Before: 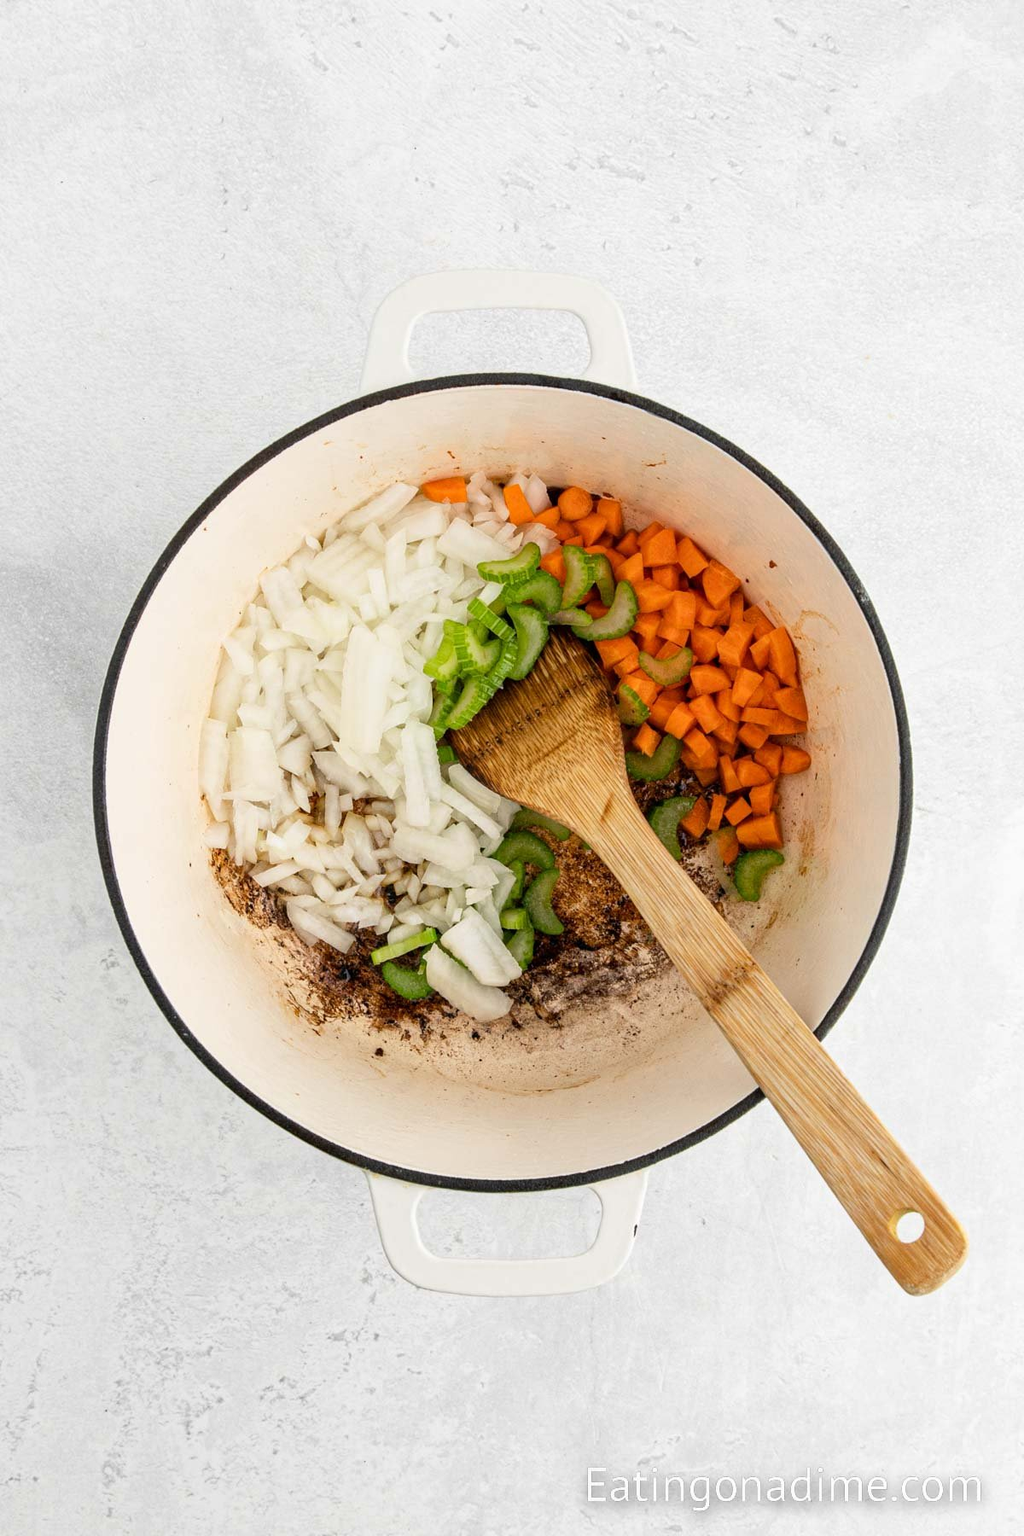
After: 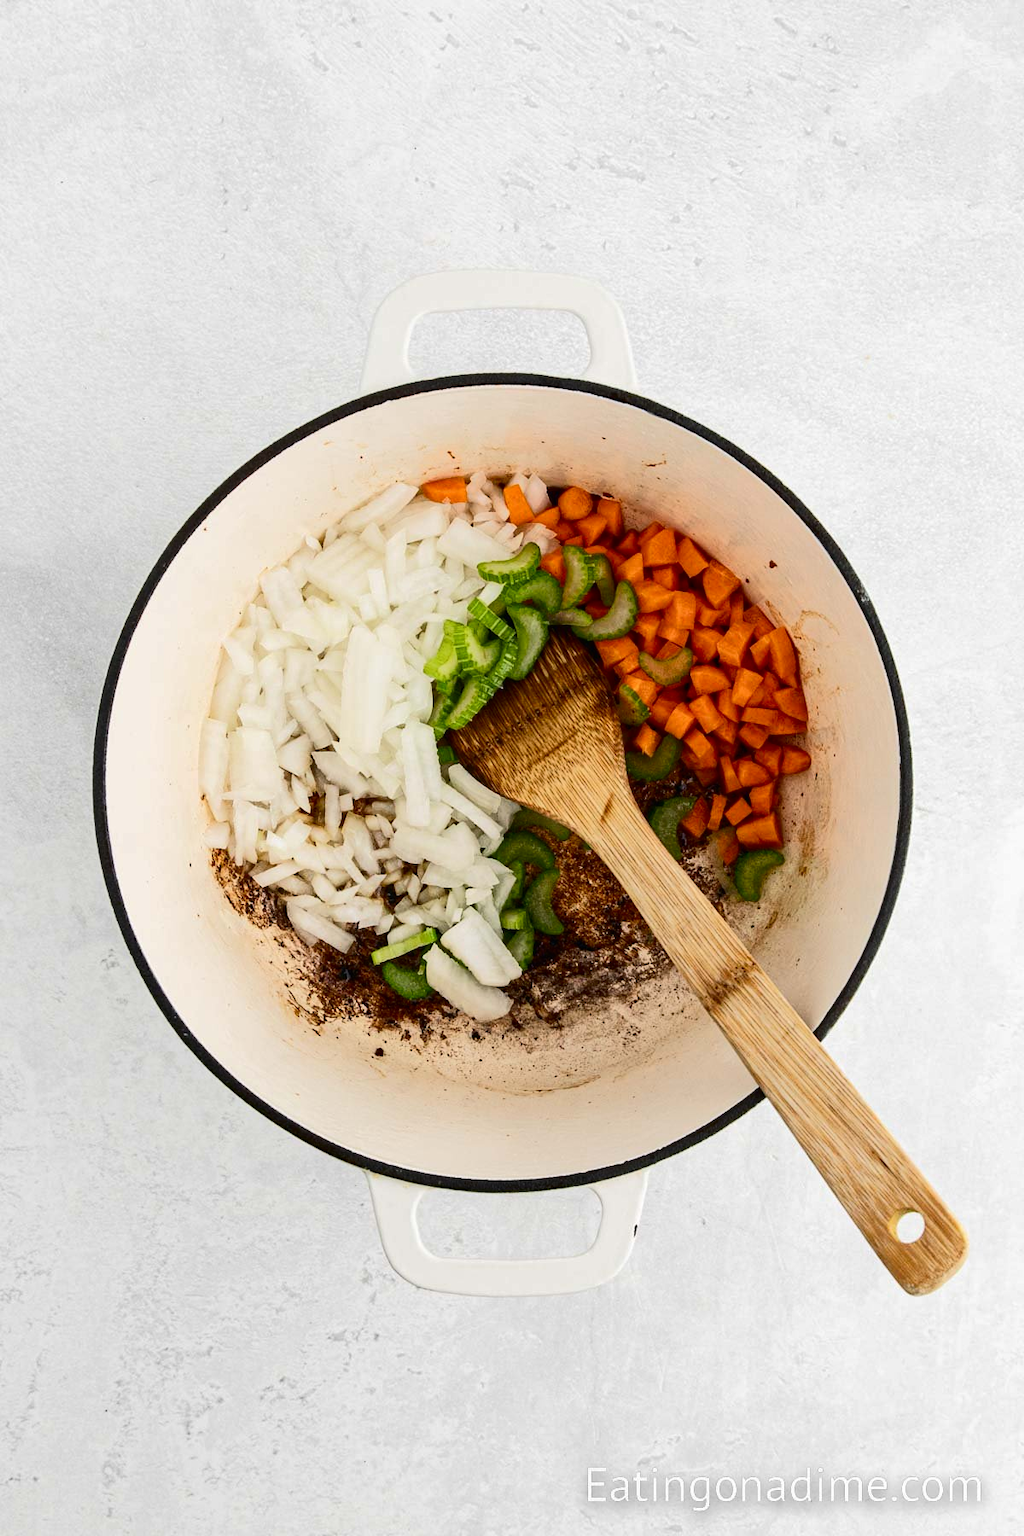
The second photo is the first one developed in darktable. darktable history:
tone curve: curves: ch0 [(0, 0) (0.003, 0.006) (0.011, 0.011) (0.025, 0.02) (0.044, 0.032) (0.069, 0.035) (0.1, 0.046) (0.136, 0.063) (0.177, 0.089) (0.224, 0.12) (0.277, 0.16) (0.335, 0.206) (0.399, 0.268) (0.468, 0.359) (0.543, 0.466) (0.623, 0.582) (0.709, 0.722) (0.801, 0.808) (0.898, 0.886) (1, 1)], color space Lab, independent channels, preserve colors none
exposure: black level correction 0, compensate exposure bias true, compensate highlight preservation false
